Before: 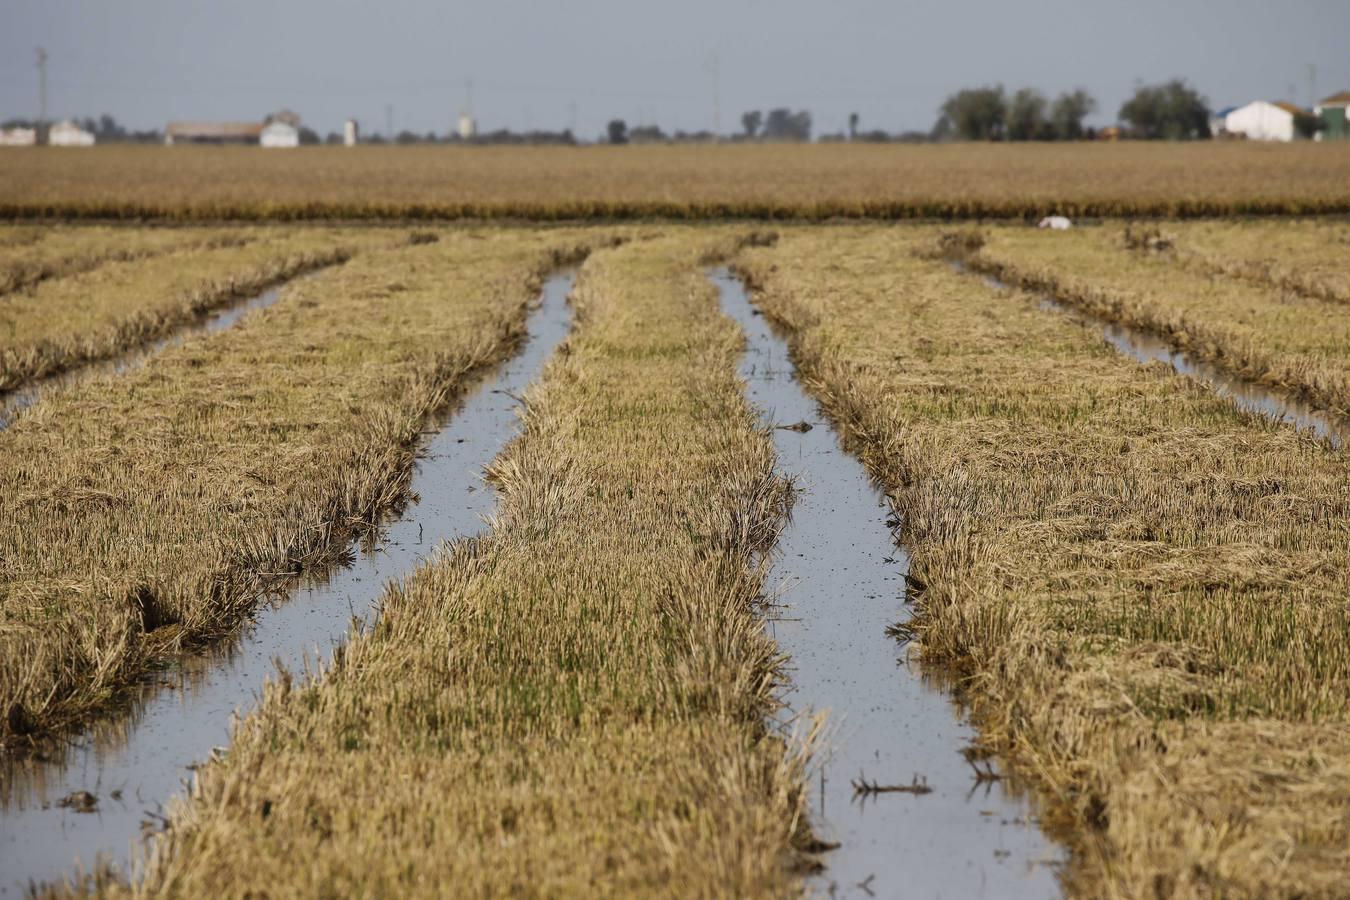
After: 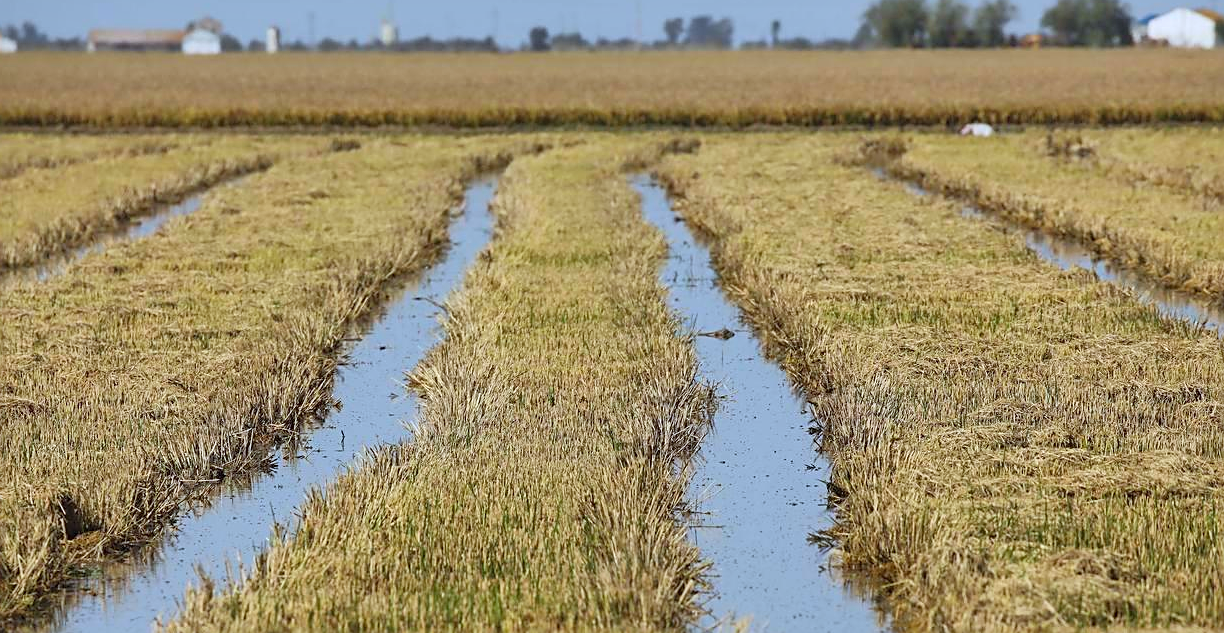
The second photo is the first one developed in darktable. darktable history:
sharpen: on, module defaults
shadows and highlights: soften with gaussian
contrast brightness saturation: contrast 0.07, brightness 0.172, saturation 0.398
crop: left 5.782%, top 10.419%, right 3.497%, bottom 19.156%
color calibration: illuminant custom, x 0.368, y 0.373, temperature 4341.66 K
